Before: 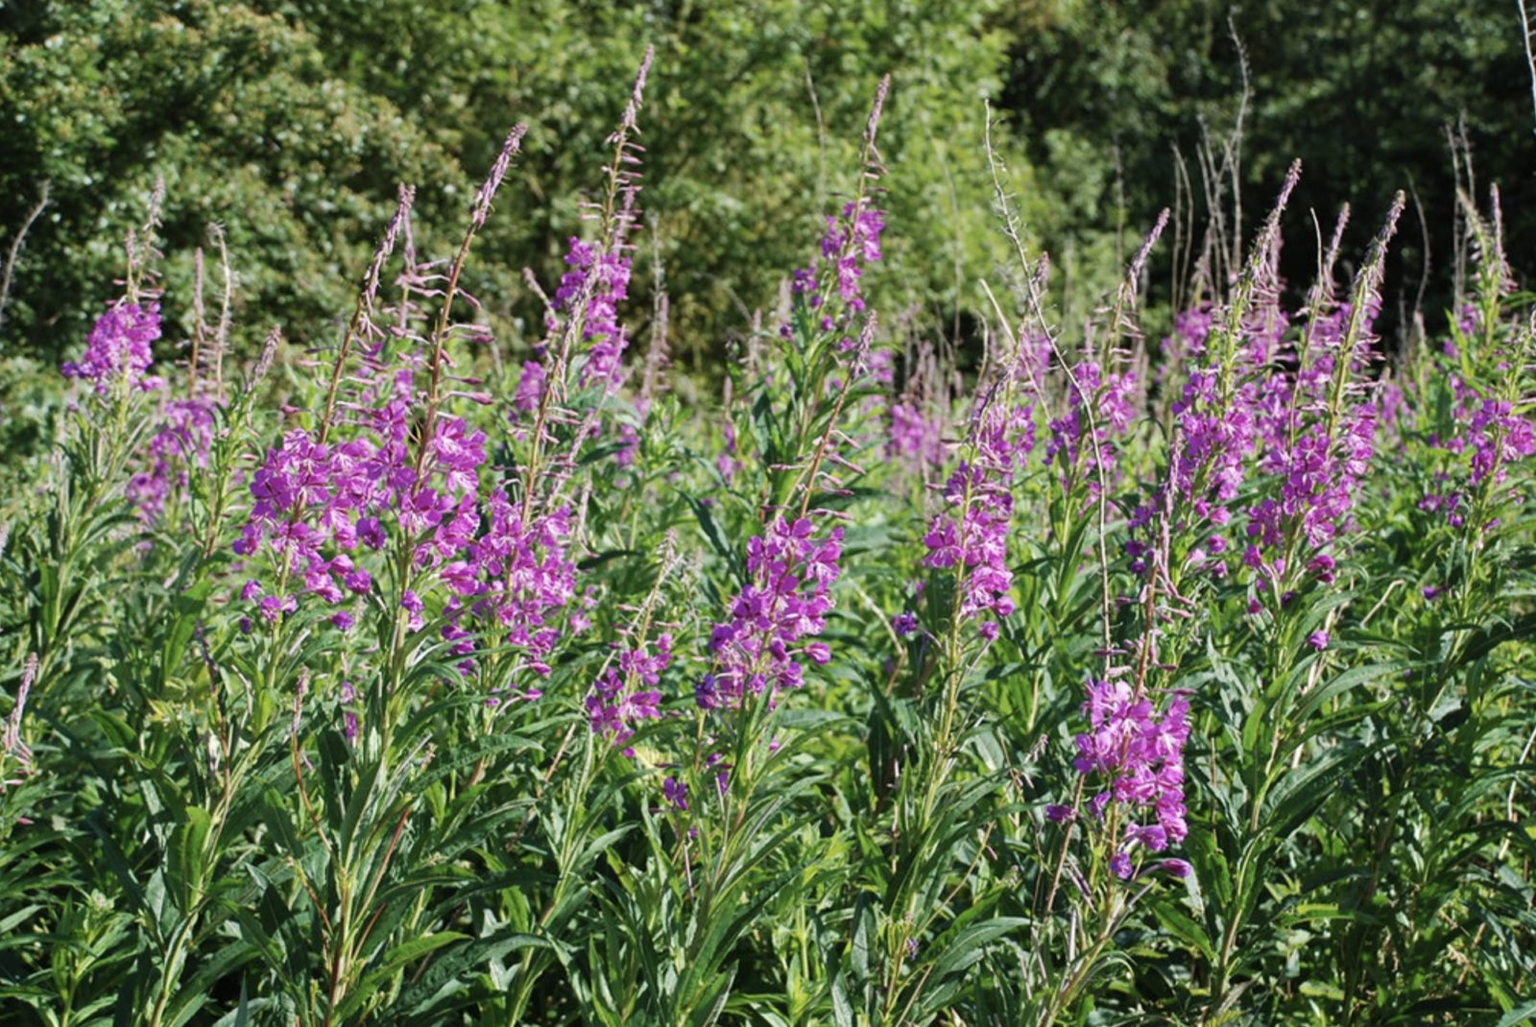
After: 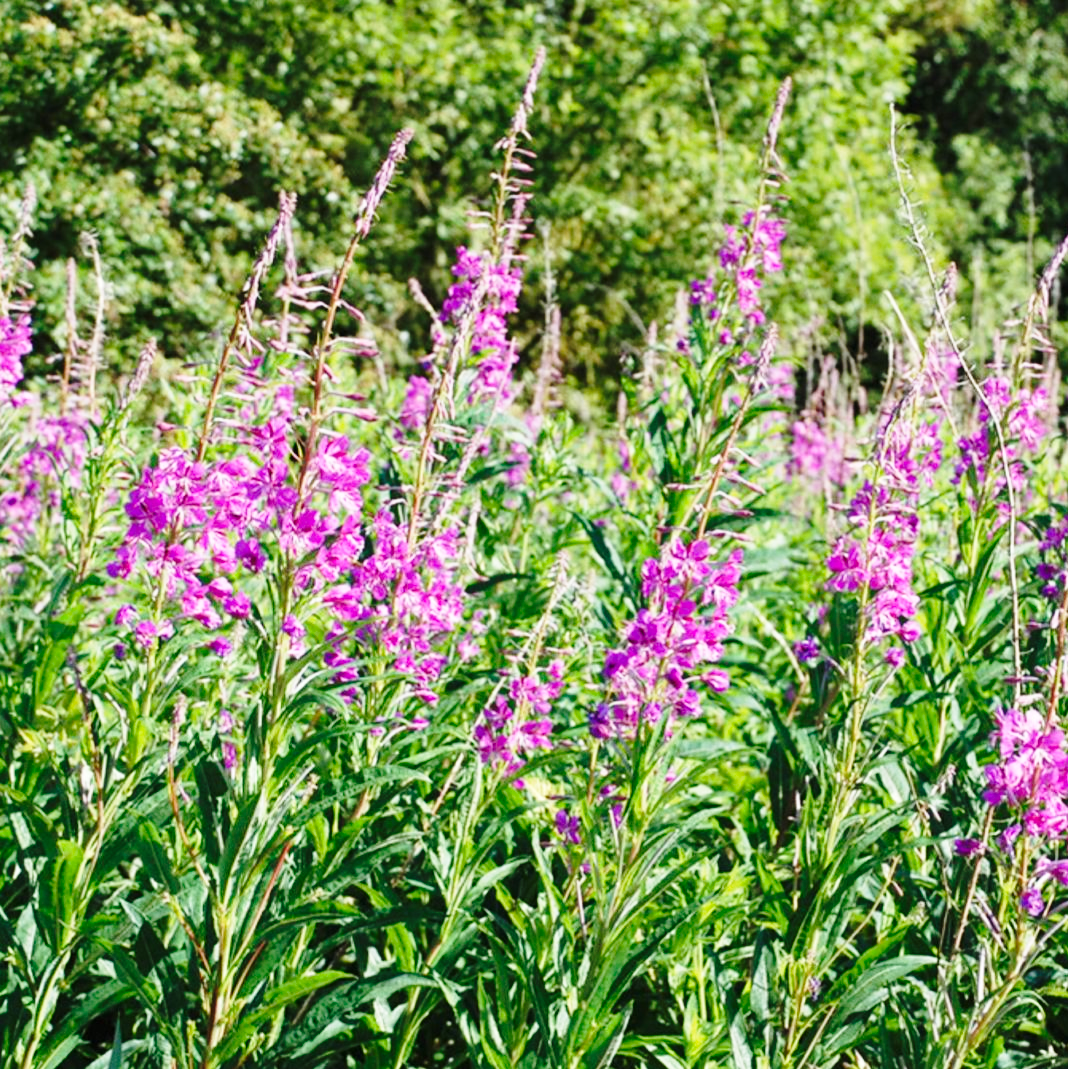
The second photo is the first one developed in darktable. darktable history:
base curve: curves: ch0 [(0, 0) (0.028, 0.03) (0.121, 0.232) (0.46, 0.748) (0.859, 0.968) (1, 1)], preserve colors none
crop and rotate: left 8.553%, right 24.636%
